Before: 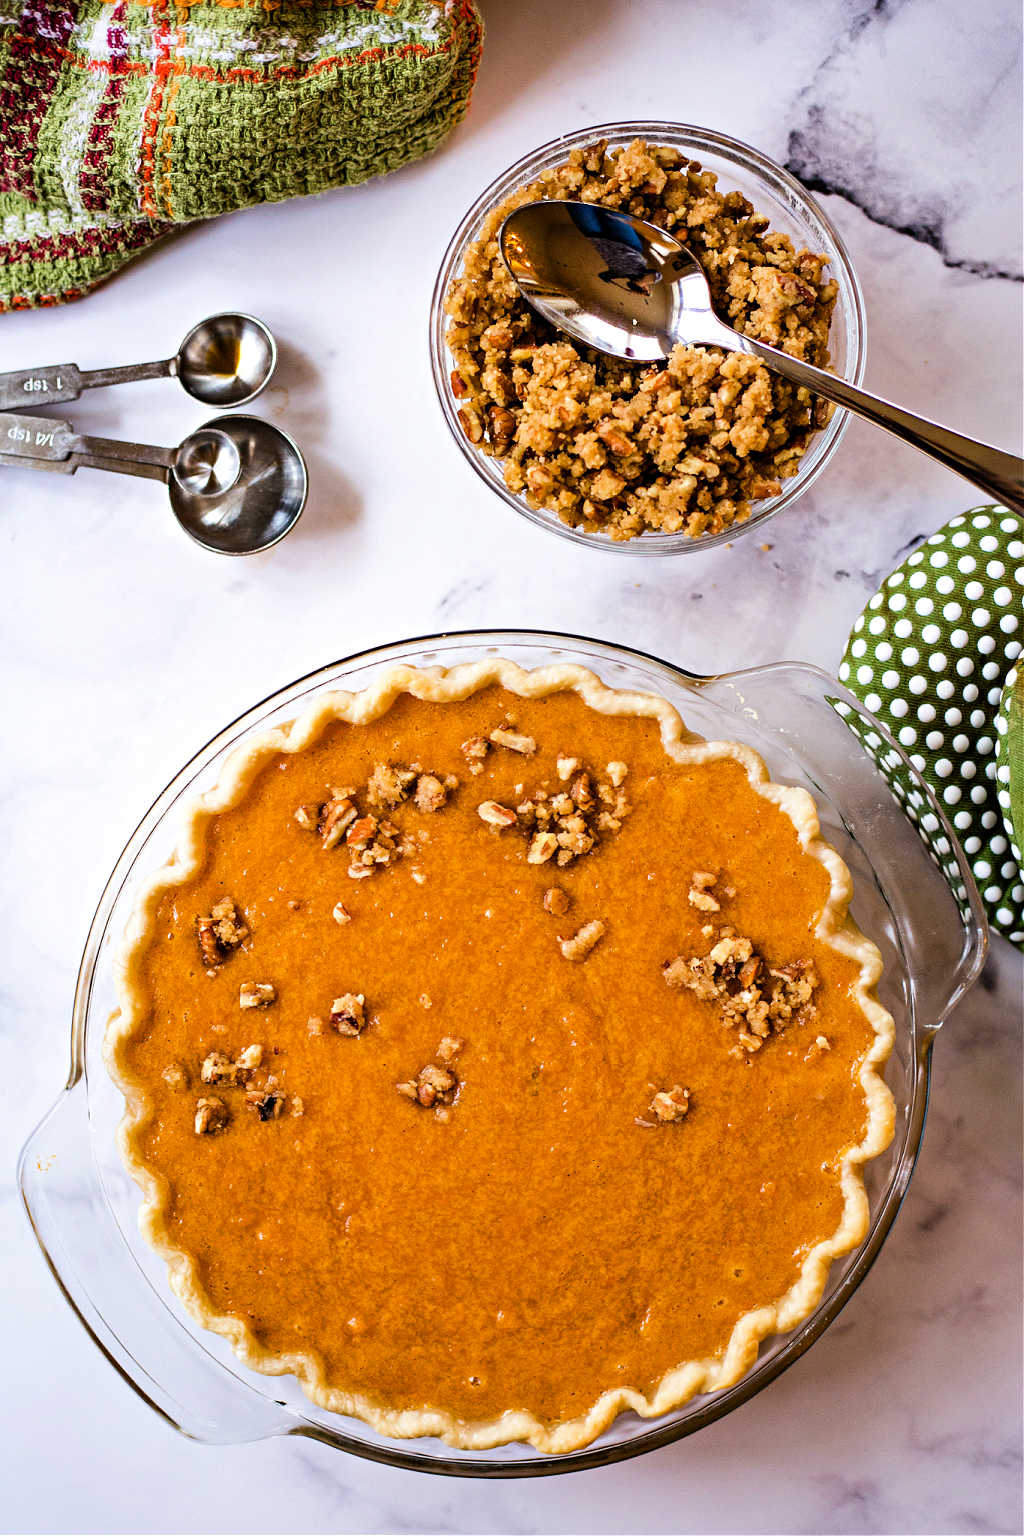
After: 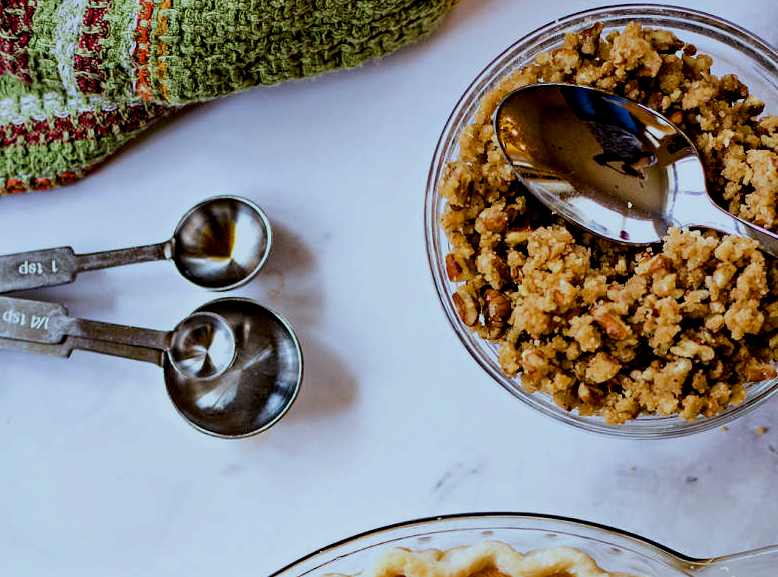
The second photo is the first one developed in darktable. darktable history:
crop: left 0.573%, top 7.638%, right 23.41%, bottom 54.756%
exposure: black level correction 0.009, exposure -0.619 EV, compensate highlight preservation false
color calibration: illuminant F (fluorescent), F source F9 (Cool White Deluxe 4150 K) – high CRI, x 0.374, y 0.373, temperature 4154.23 K
